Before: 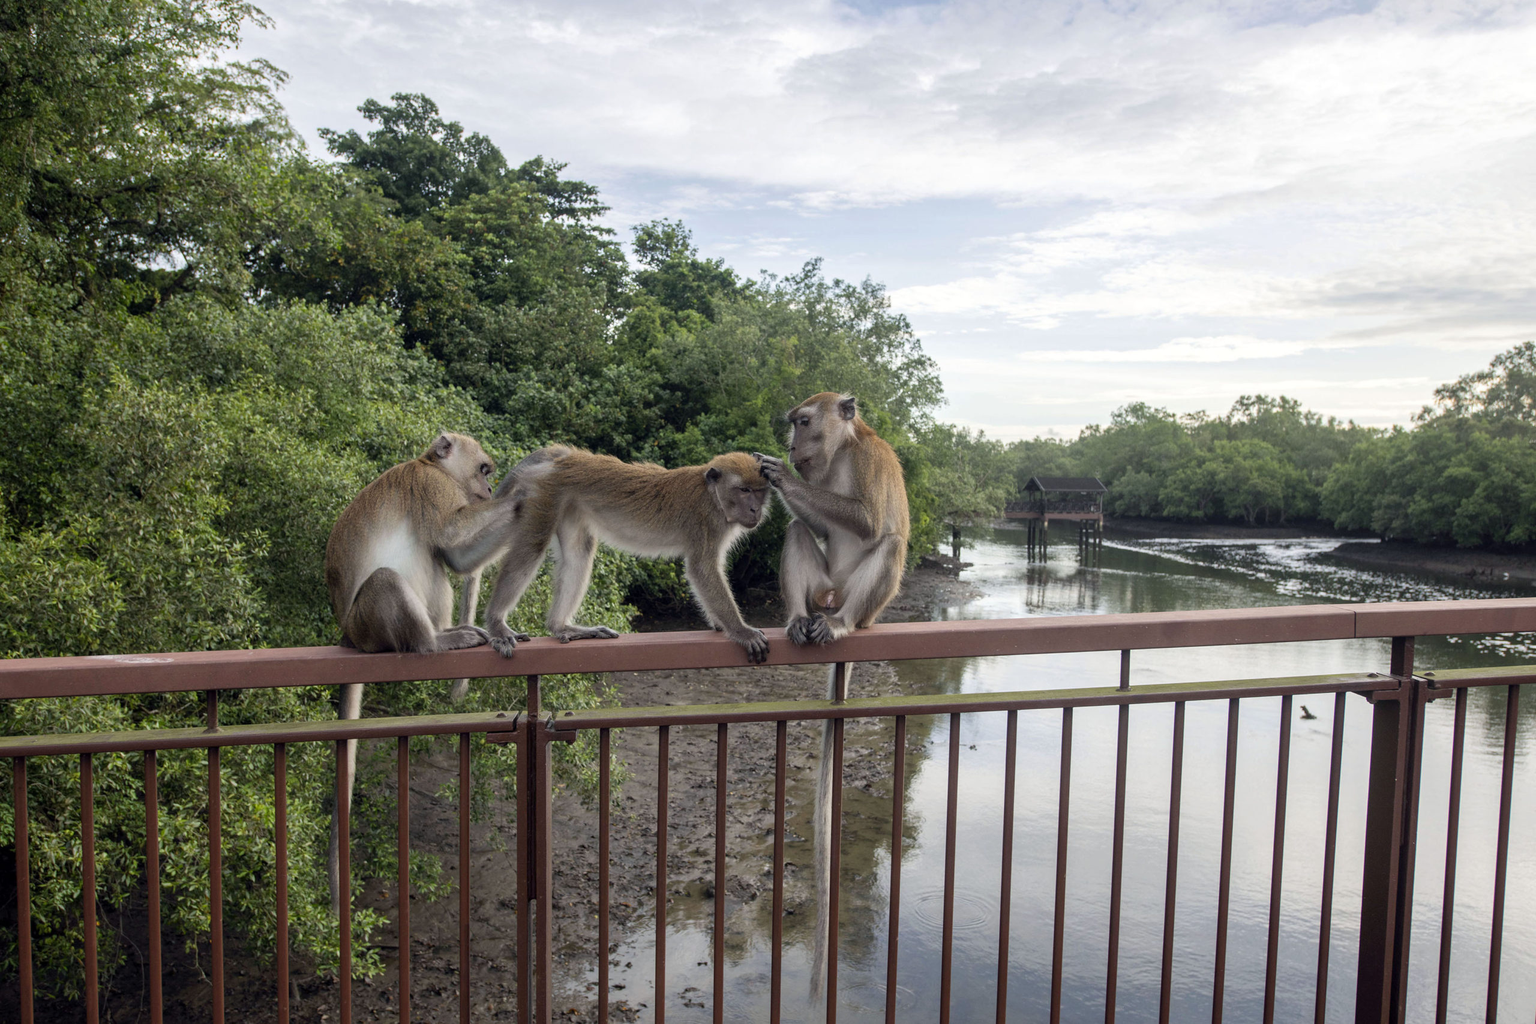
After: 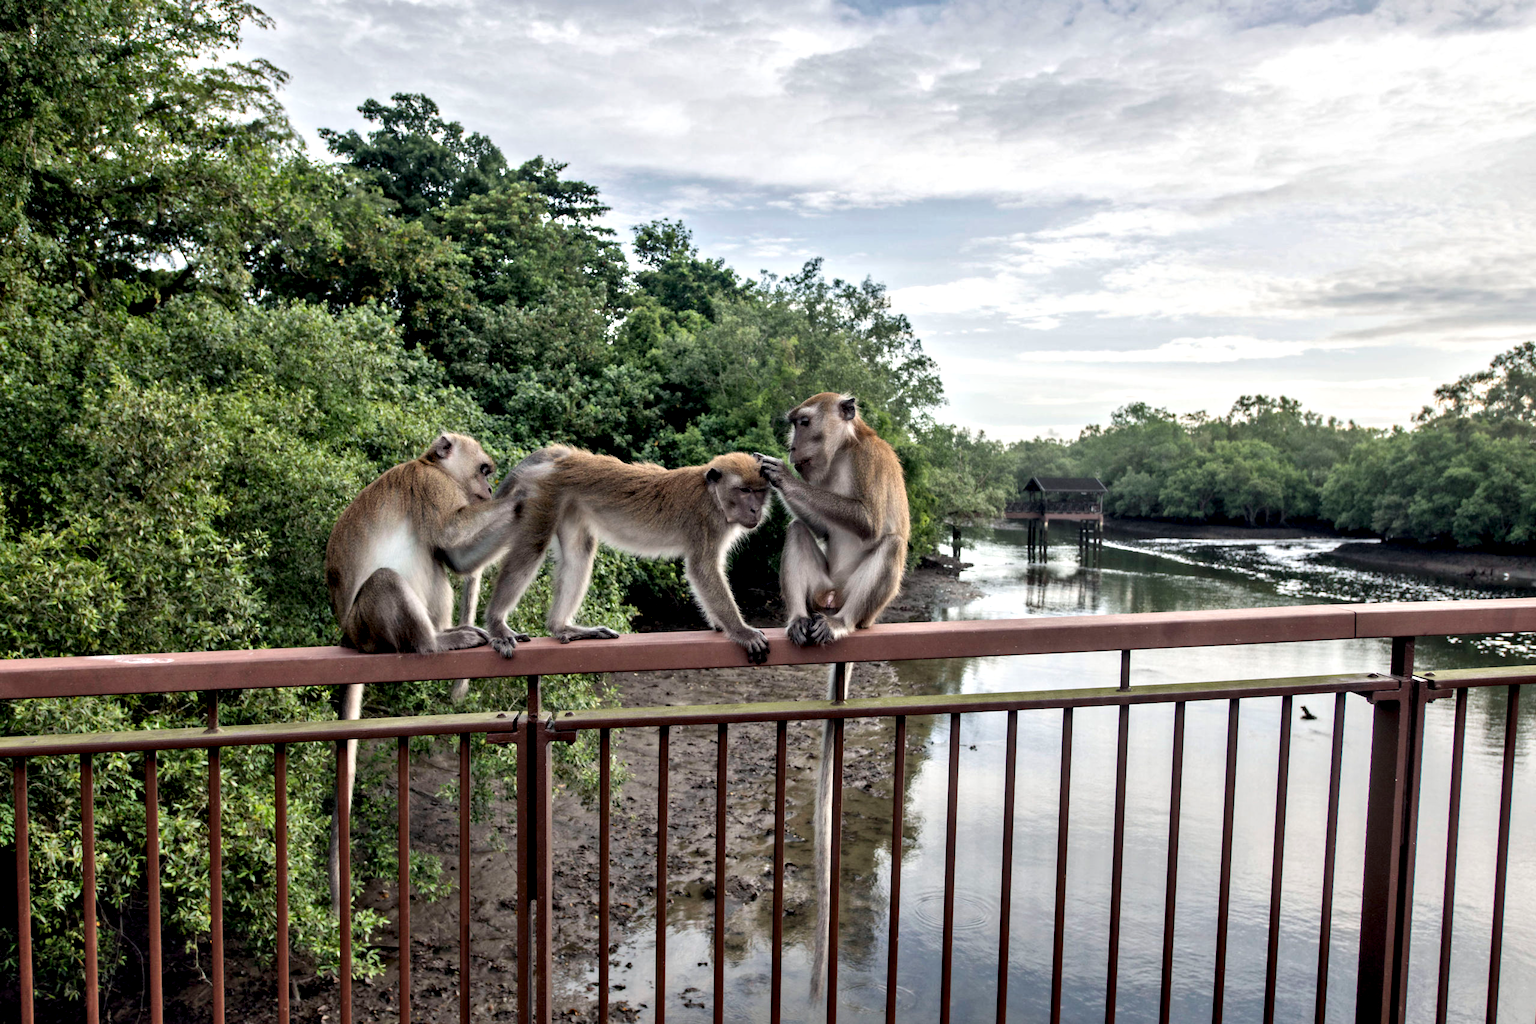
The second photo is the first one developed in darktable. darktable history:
contrast equalizer: y [[0.511, 0.558, 0.631, 0.632, 0.559, 0.512], [0.5 ×6], [0.5 ×6], [0 ×6], [0 ×6]]
shadows and highlights: shadows 36.58, highlights -26.97, soften with gaussian
